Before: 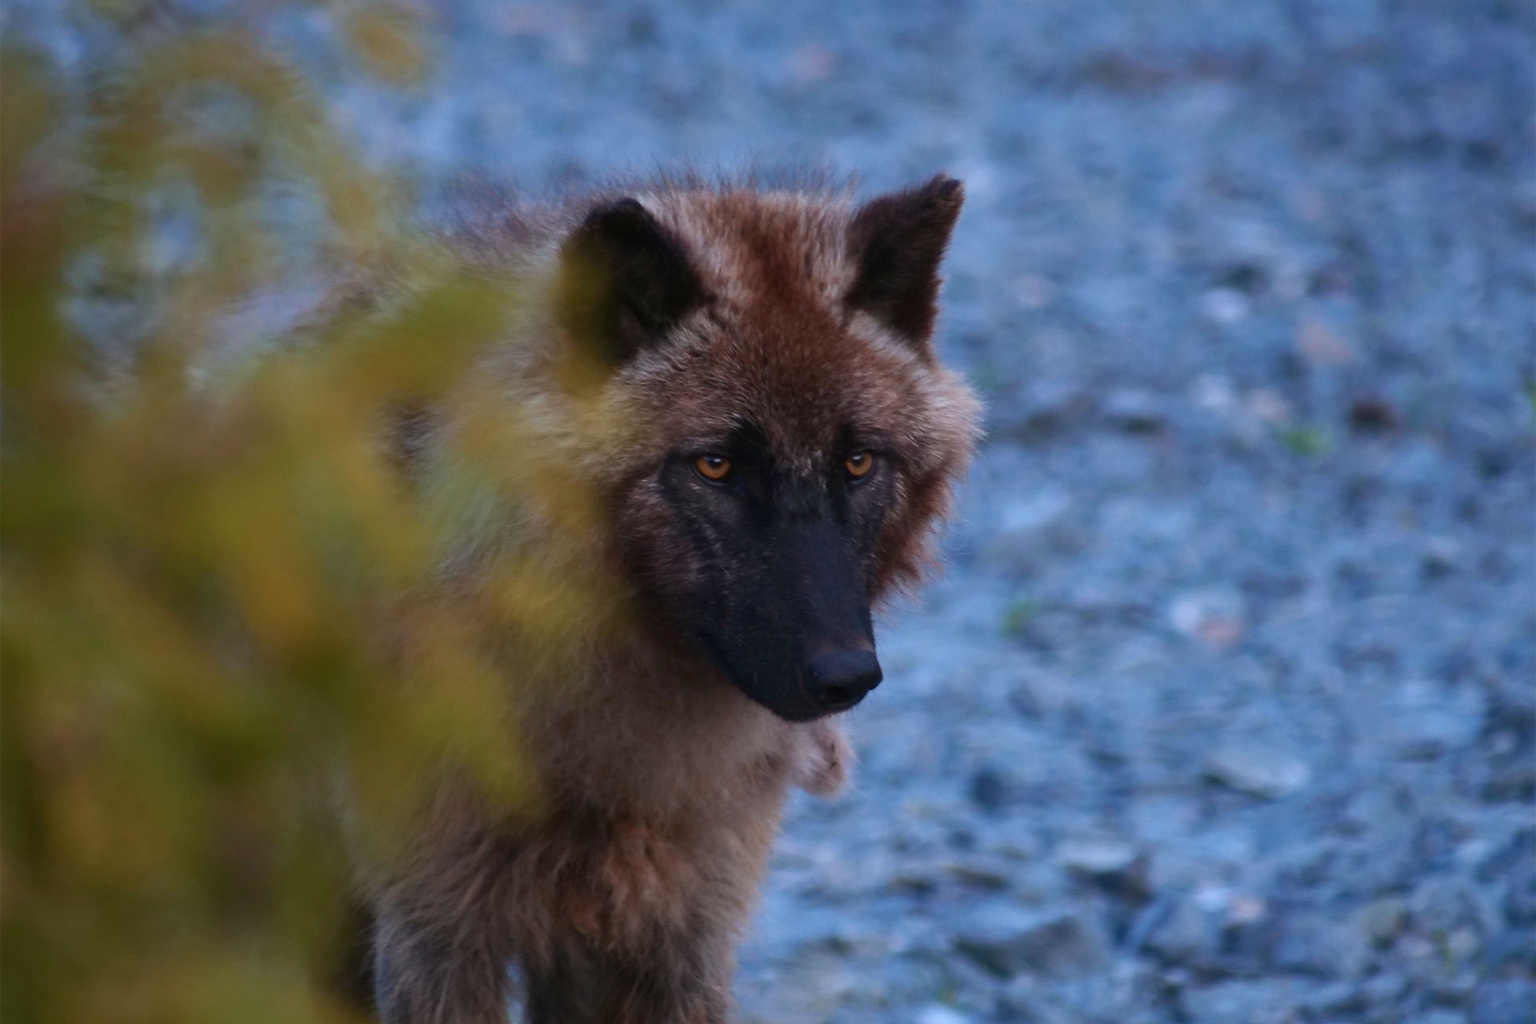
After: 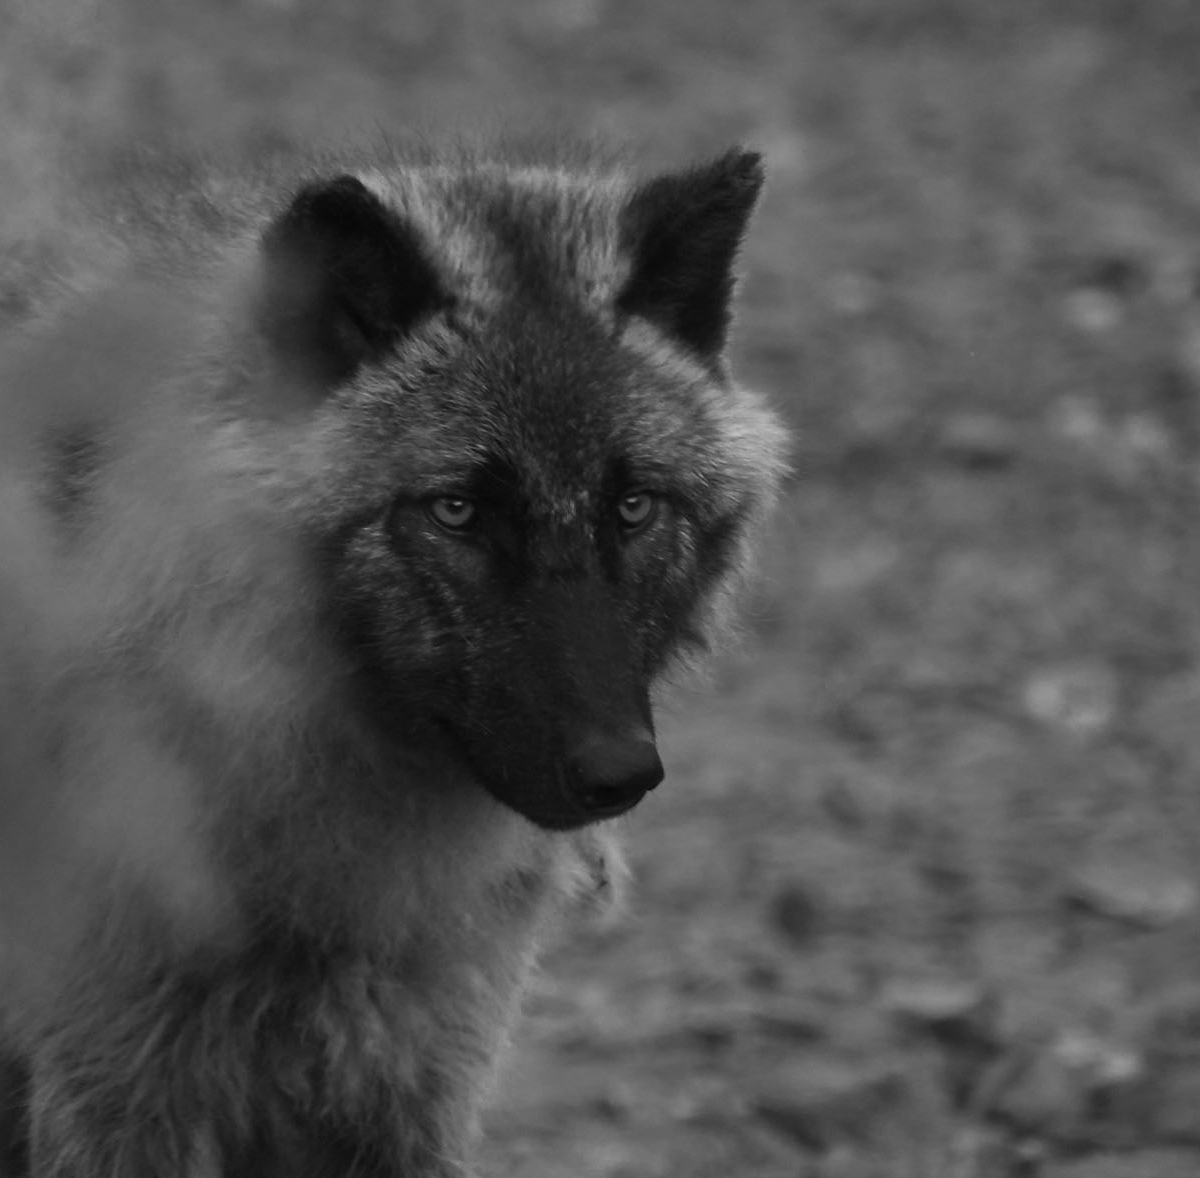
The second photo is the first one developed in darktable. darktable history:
color zones: curves: ch0 [(0.002, 0.593) (0.143, 0.417) (0.285, 0.541) (0.455, 0.289) (0.608, 0.327) (0.727, 0.283) (0.869, 0.571) (1, 0.603)]; ch1 [(0, 0) (0.143, 0) (0.286, 0) (0.429, 0) (0.571, 0) (0.714, 0) (0.857, 0)]
crop and rotate: left 22.909%, top 5.637%, right 14.567%, bottom 2.293%
